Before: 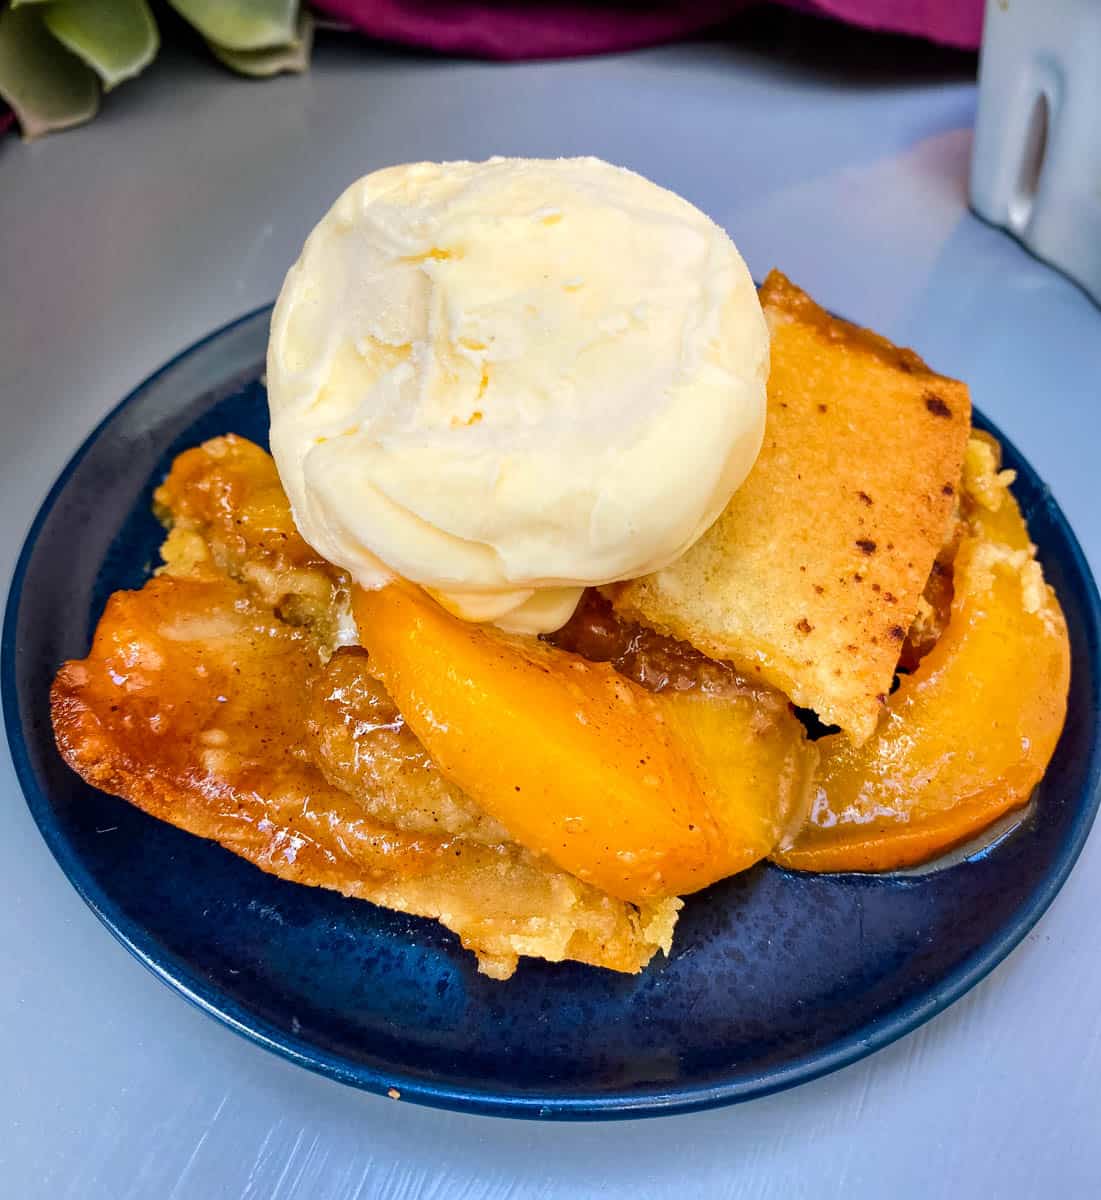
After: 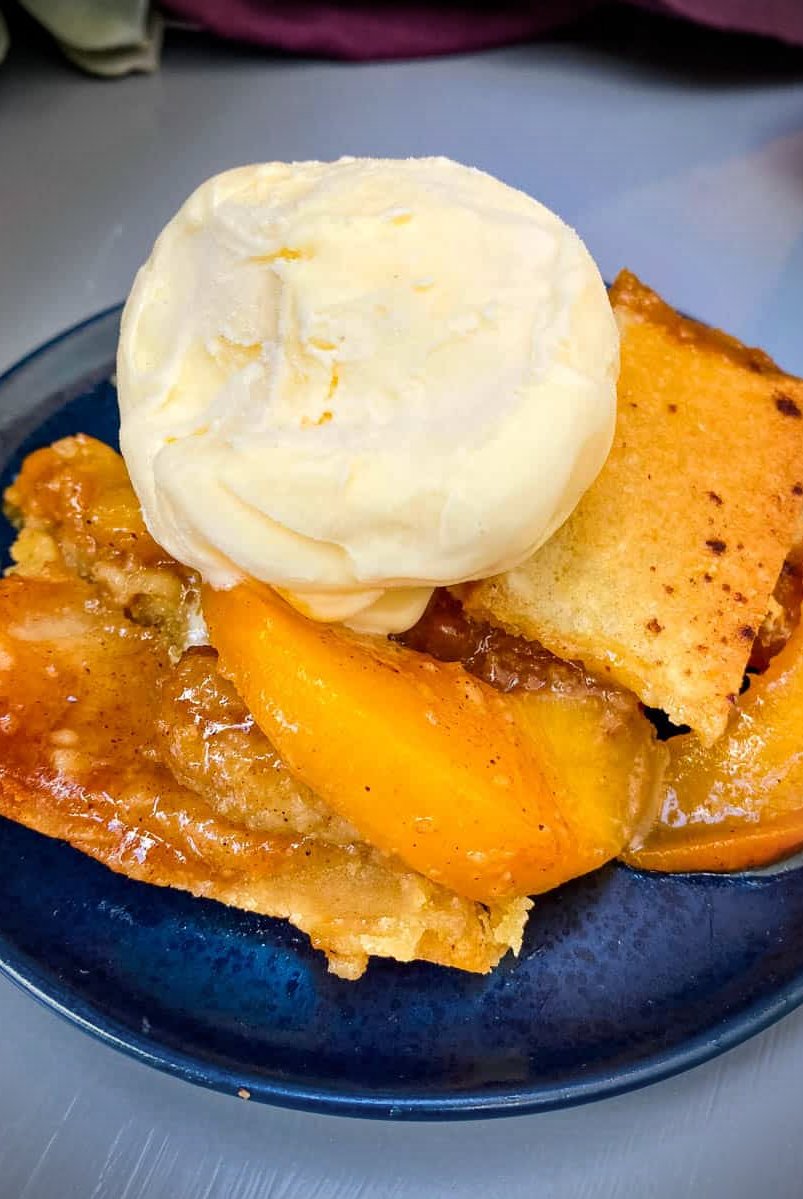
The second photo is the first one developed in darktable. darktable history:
crop: left 13.627%, top 0%, right 13.364%
vignetting: fall-off start 73.13%, brightness -0.704, saturation -0.485
